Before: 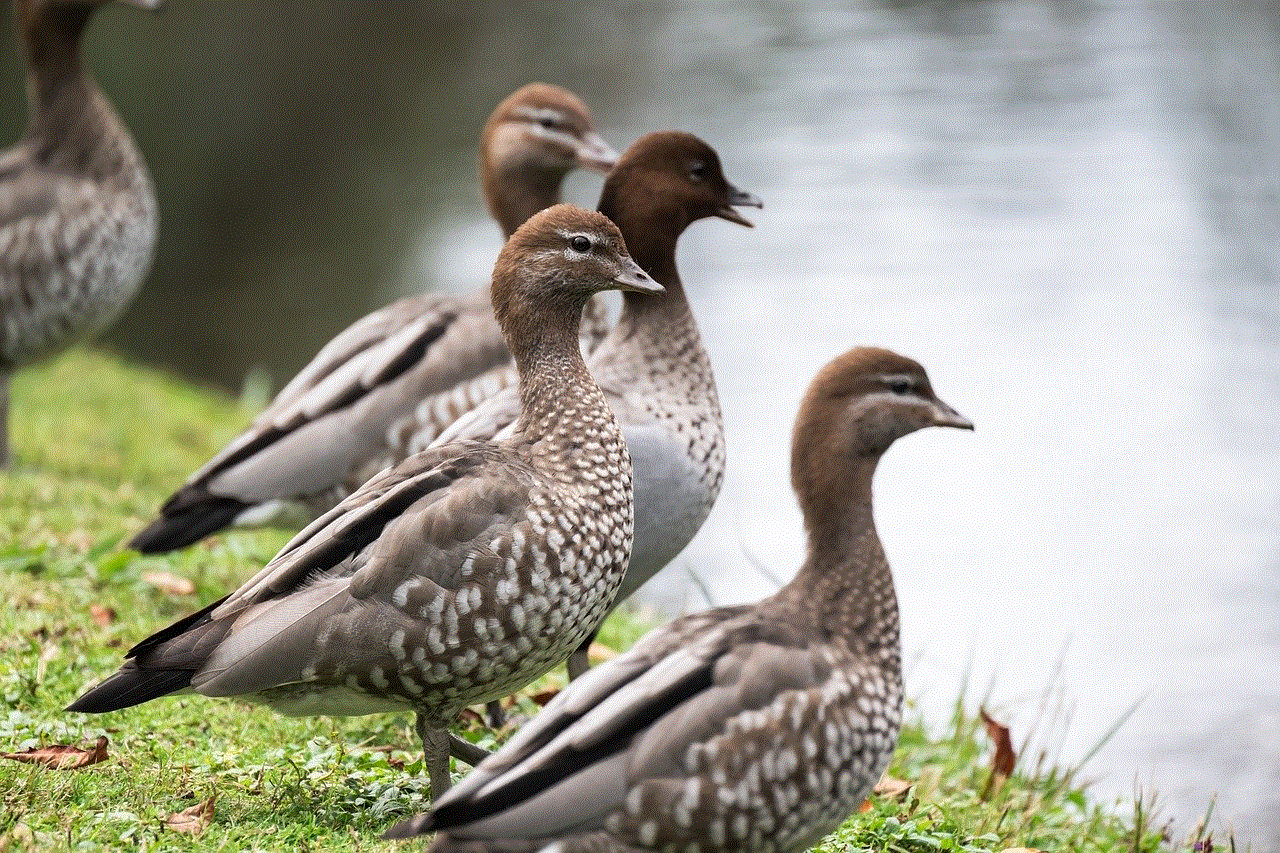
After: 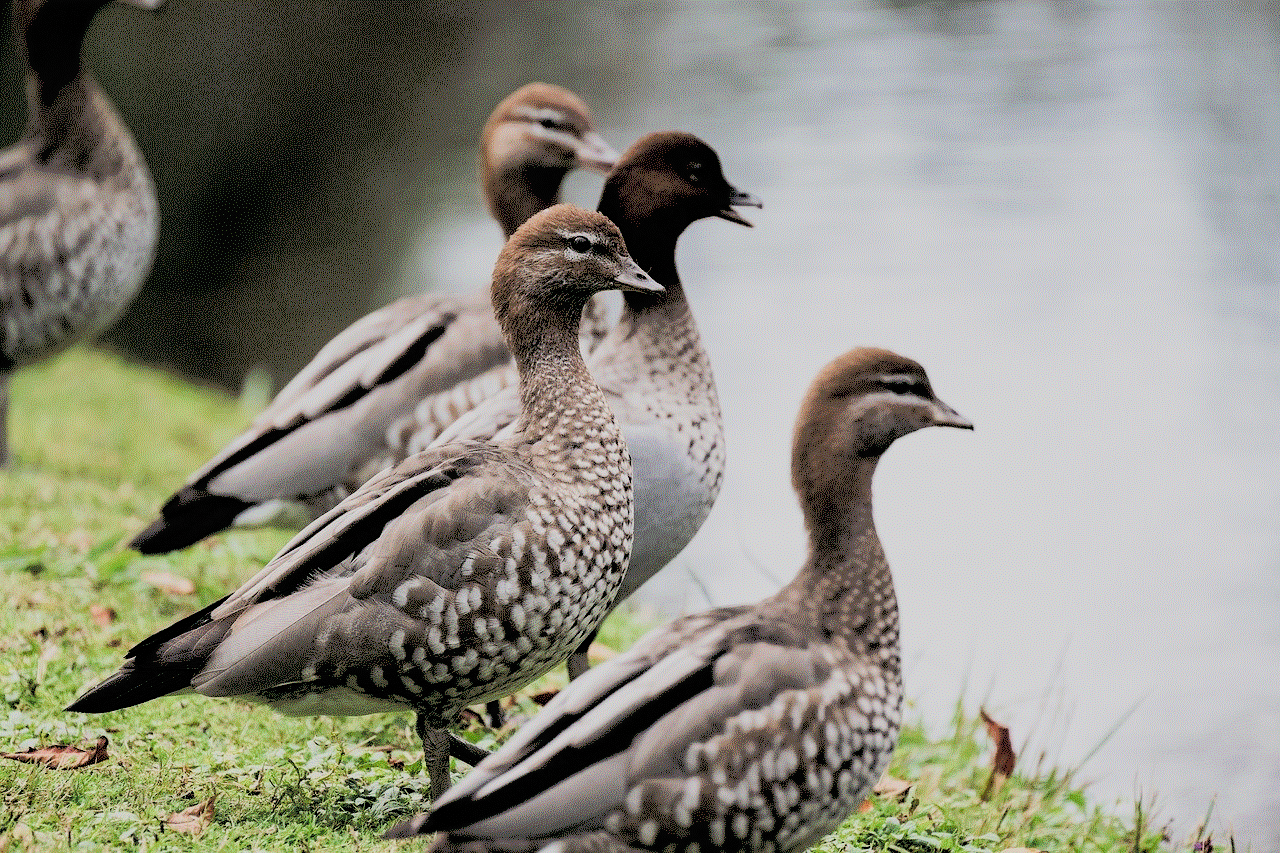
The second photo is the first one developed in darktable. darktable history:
filmic rgb: black relative exposure -2.74 EV, white relative exposure 4.56 EV, threshold 3.05 EV, hardness 1.73, contrast 1.244, color science v5 (2021), contrast in shadows safe, contrast in highlights safe, enable highlight reconstruction true
exposure: exposure 0.133 EV, compensate highlight preservation false
